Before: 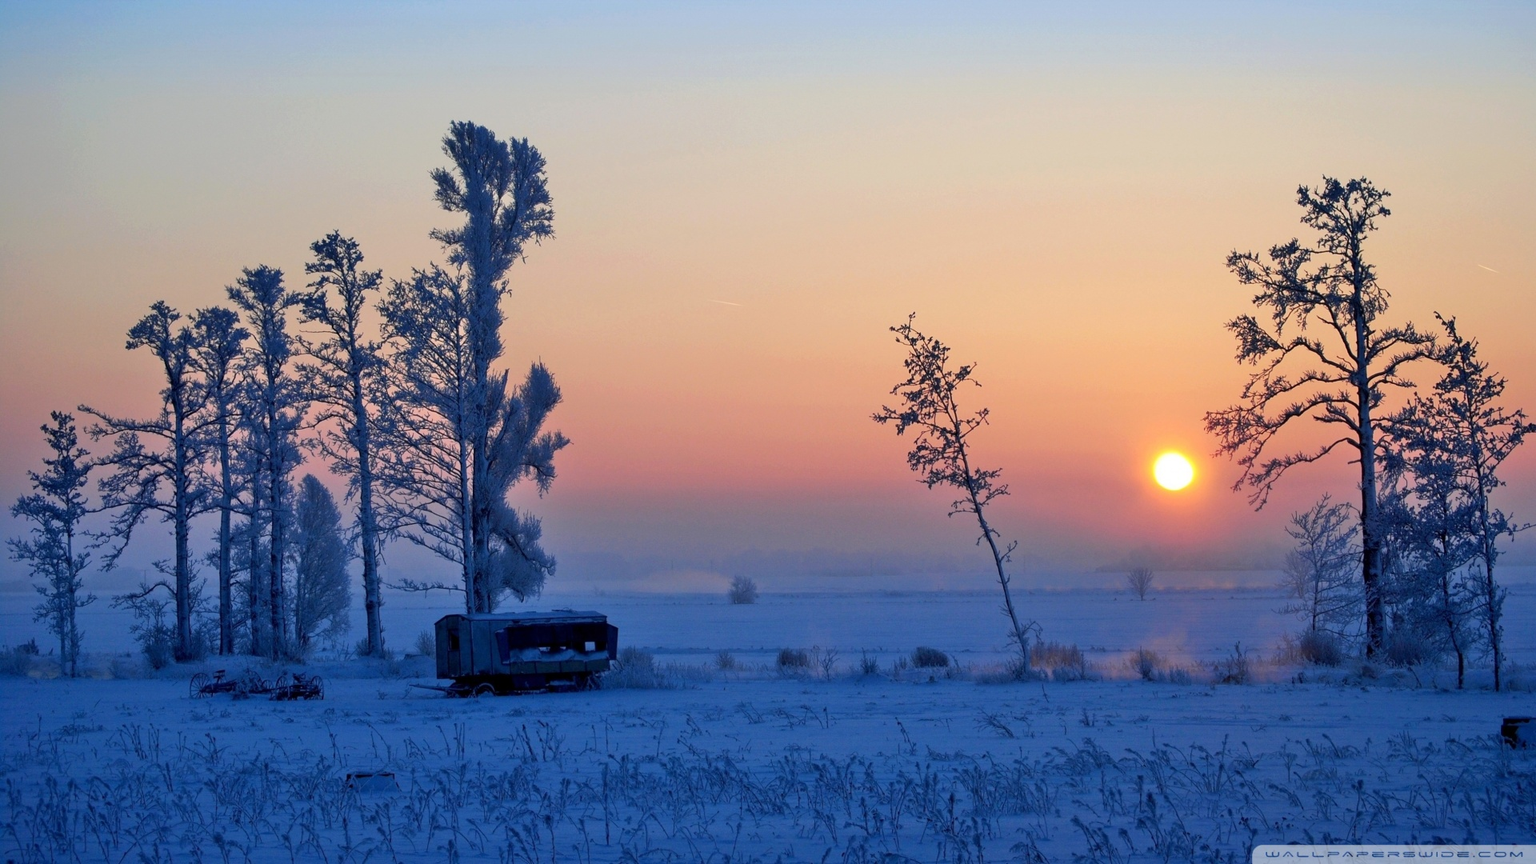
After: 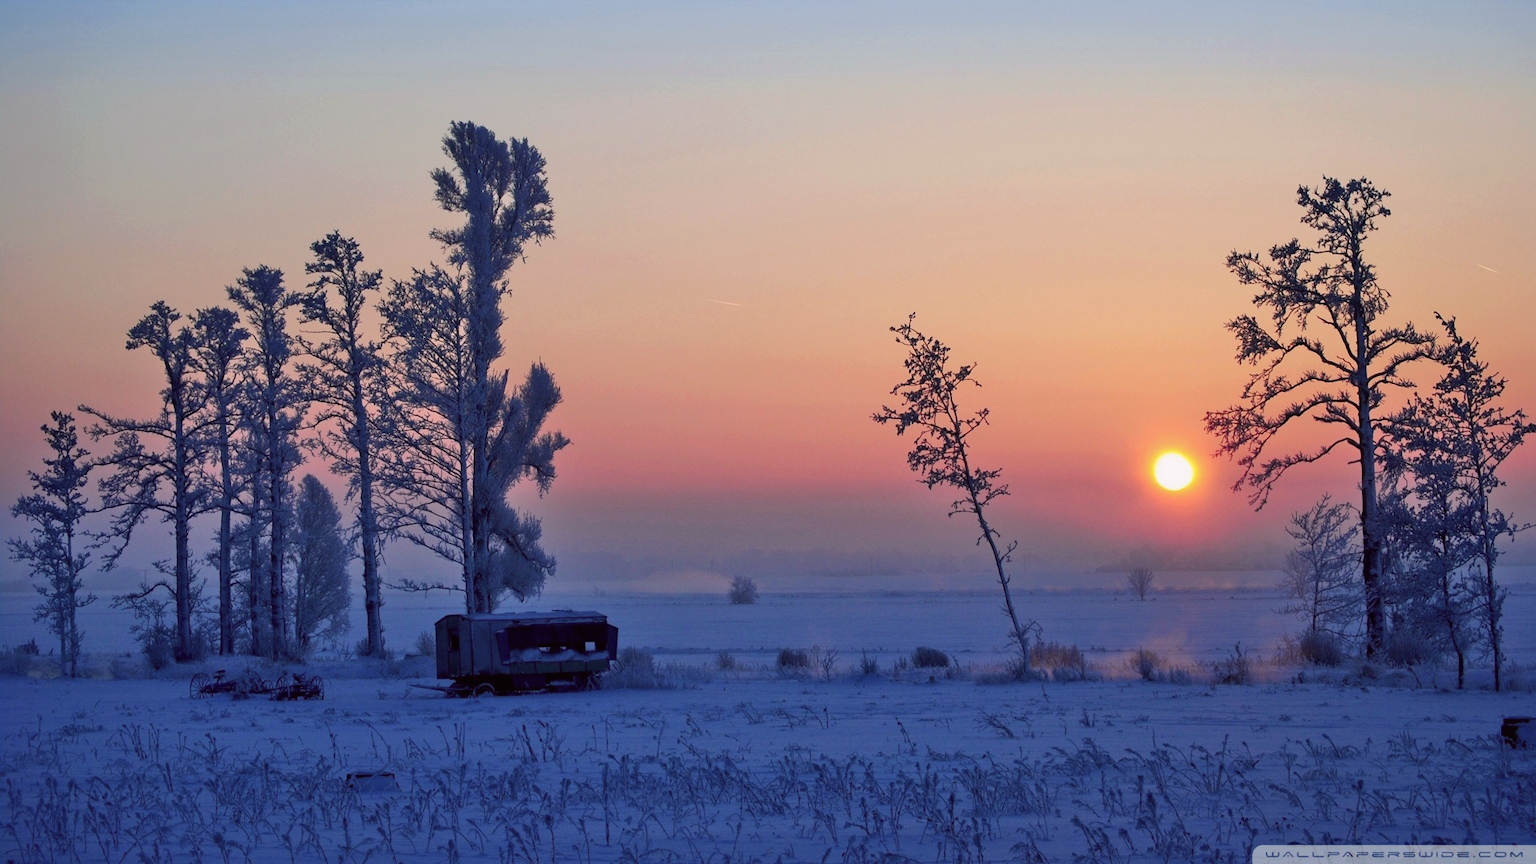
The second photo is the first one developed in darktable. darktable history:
tone curve: curves: ch0 [(0, 0.029) (0.253, 0.237) (1, 0.945)]; ch1 [(0, 0) (0.401, 0.42) (0.442, 0.47) (0.492, 0.498) (0.511, 0.523) (0.557, 0.565) (0.66, 0.683) (1, 1)]; ch2 [(0, 0) (0.394, 0.413) (0.5, 0.5) (0.578, 0.568) (1, 1)], color space Lab, independent channels, preserve colors none
local contrast: mode bilateral grid, contrast 19, coarseness 50, detail 120%, midtone range 0.2
